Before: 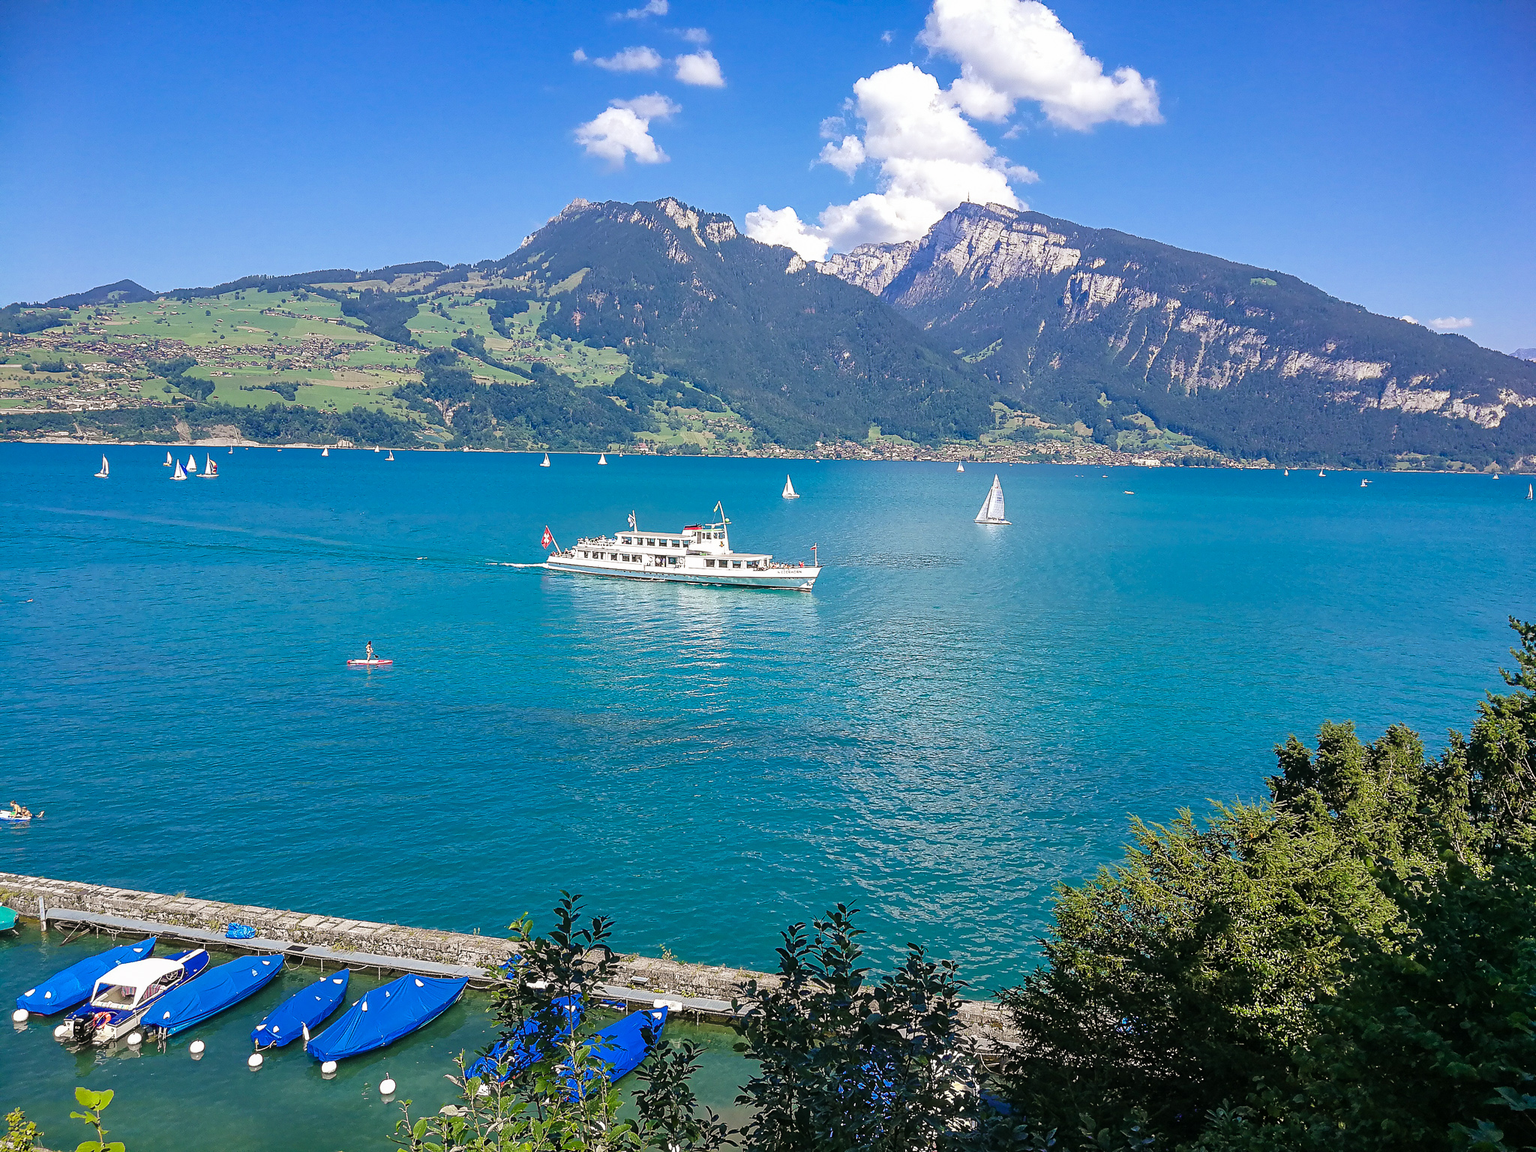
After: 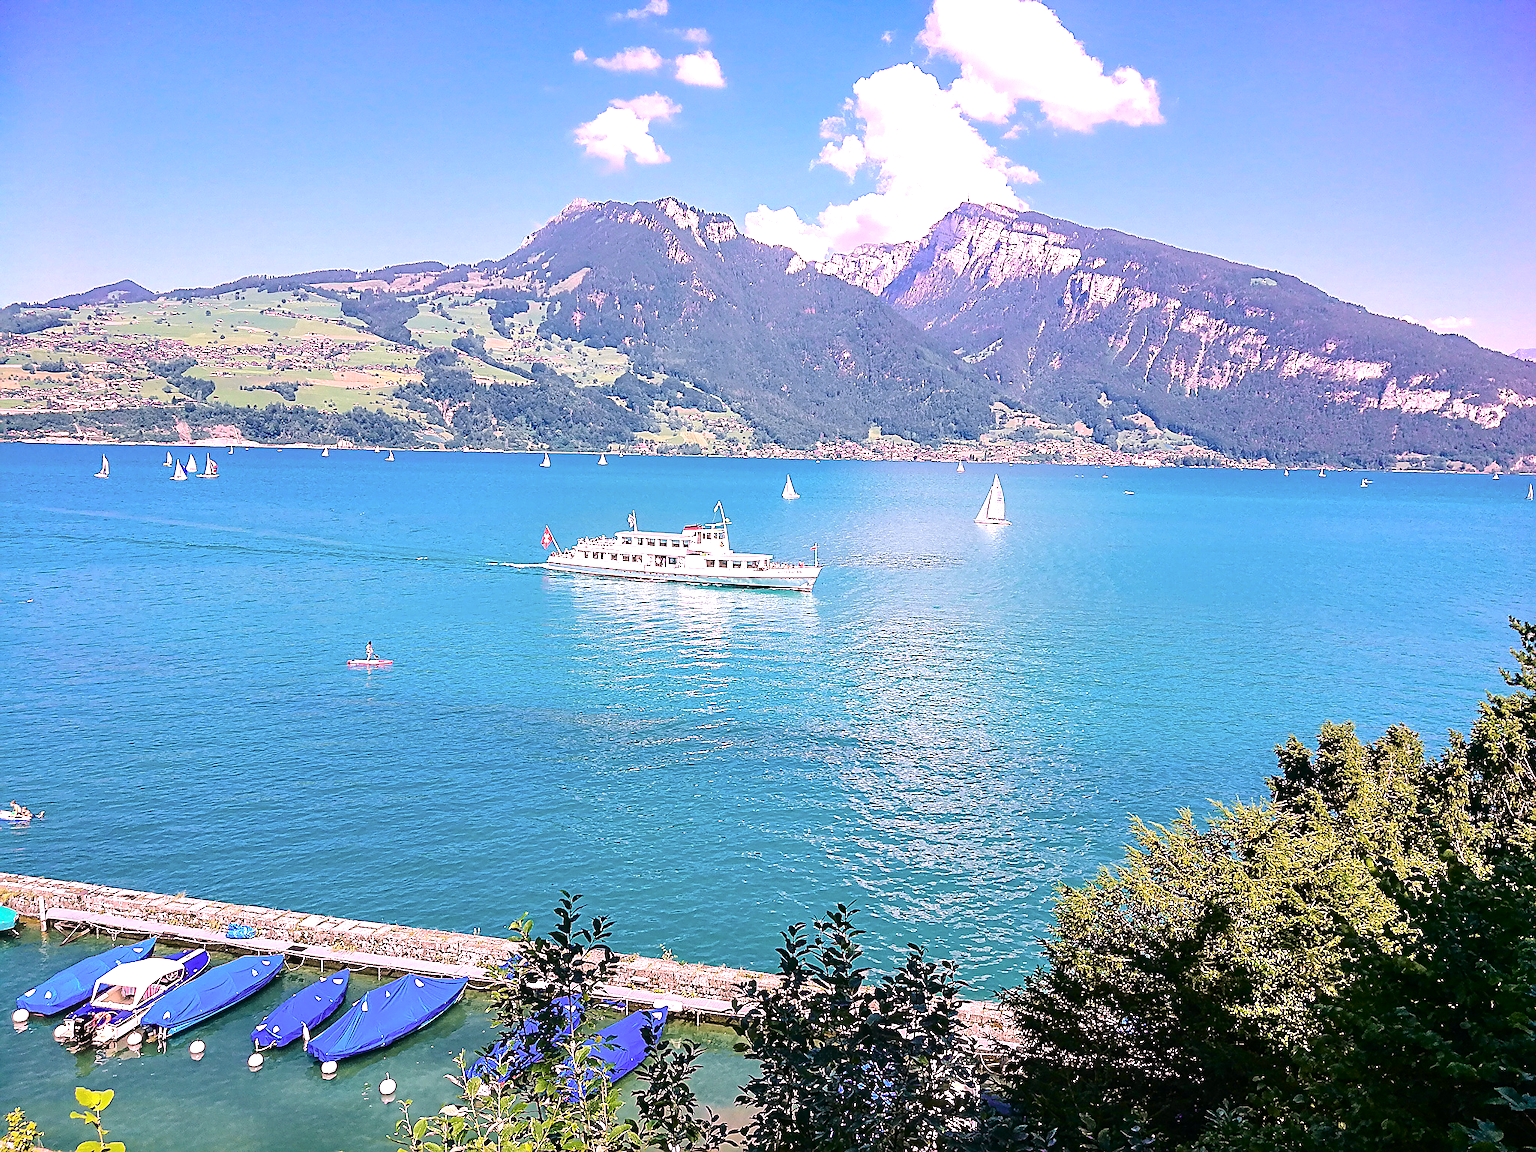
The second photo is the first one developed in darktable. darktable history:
tone curve: curves: ch0 [(0.003, 0) (0.066, 0.031) (0.16, 0.089) (0.269, 0.218) (0.395, 0.408) (0.517, 0.56) (0.684, 0.734) (0.791, 0.814) (1, 1)]; ch1 [(0, 0) (0.164, 0.115) (0.337, 0.332) (0.39, 0.398) (0.464, 0.461) (0.501, 0.5) (0.507, 0.5) (0.534, 0.532) (0.577, 0.59) (0.652, 0.681) (0.733, 0.764) (0.819, 0.823) (1, 1)]; ch2 [(0, 0) (0.337, 0.382) (0.464, 0.476) (0.501, 0.5) (0.527, 0.54) (0.551, 0.565) (0.628, 0.632) (0.689, 0.686) (1, 1)], color space Lab, independent channels, preserve colors none
white balance: red 1.188, blue 1.11
sharpen: on, module defaults
exposure: black level correction 0, exposure 0.7 EV, compensate exposure bias true, compensate highlight preservation false
